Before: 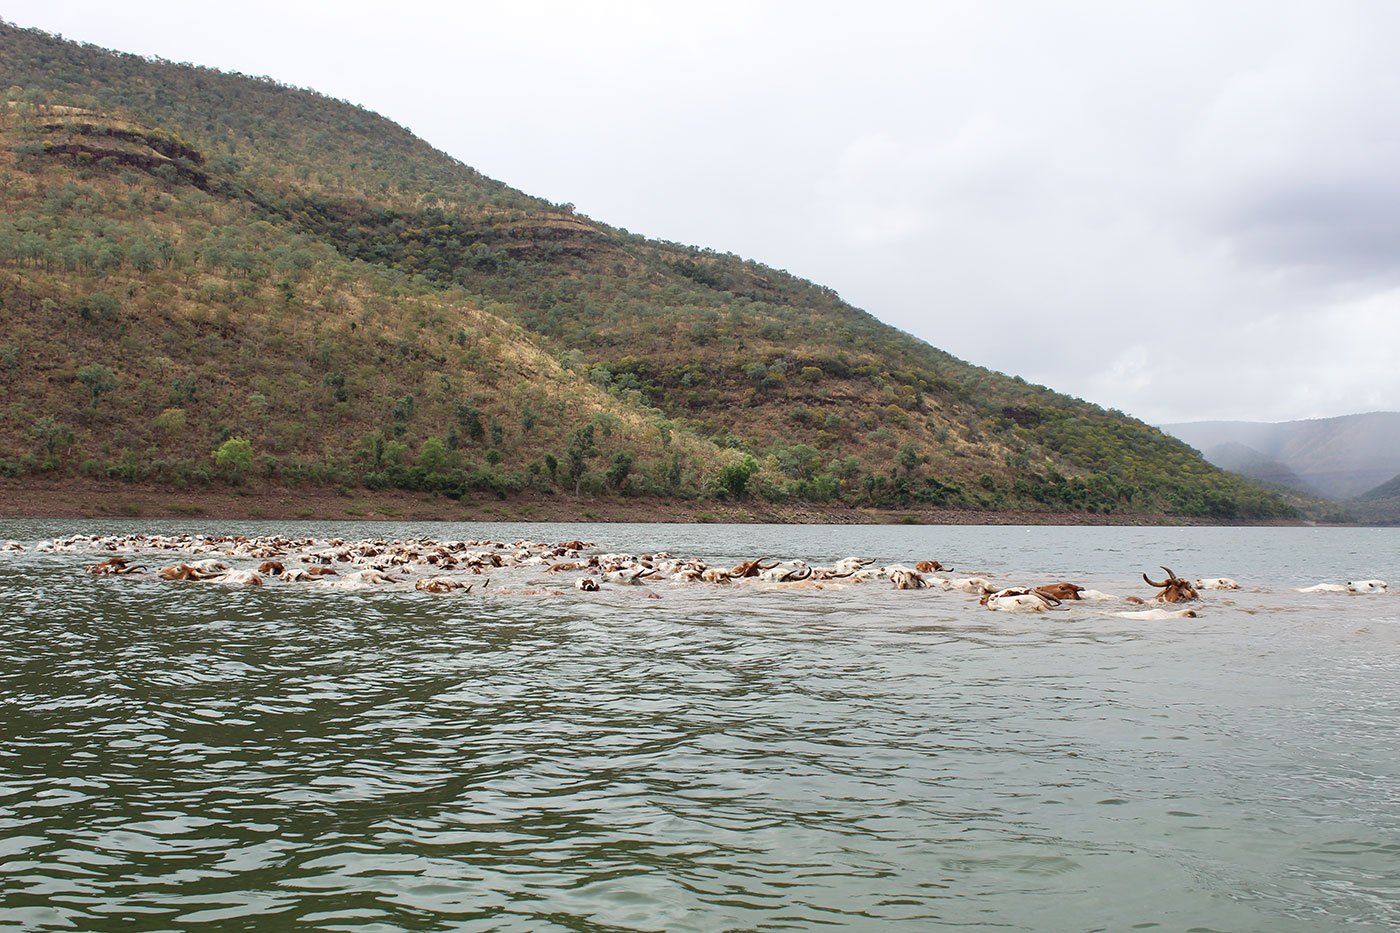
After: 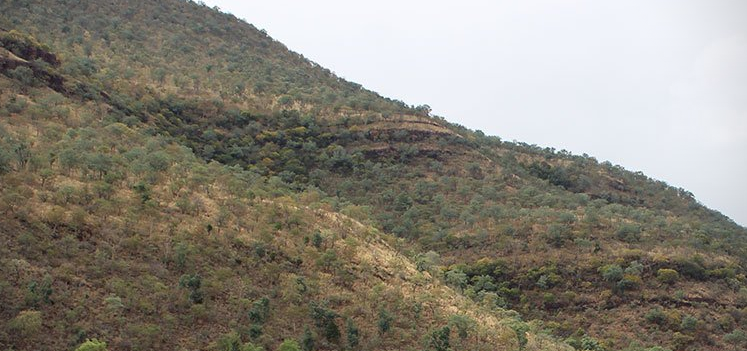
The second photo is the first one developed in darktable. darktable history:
crop: left 10.308%, top 10.6%, right 36.314%, bottom 51.75%
vignetting: fall-off radius 60.41%, dithering 8-bit output
contrast brightness saturation: saturation -0.035
